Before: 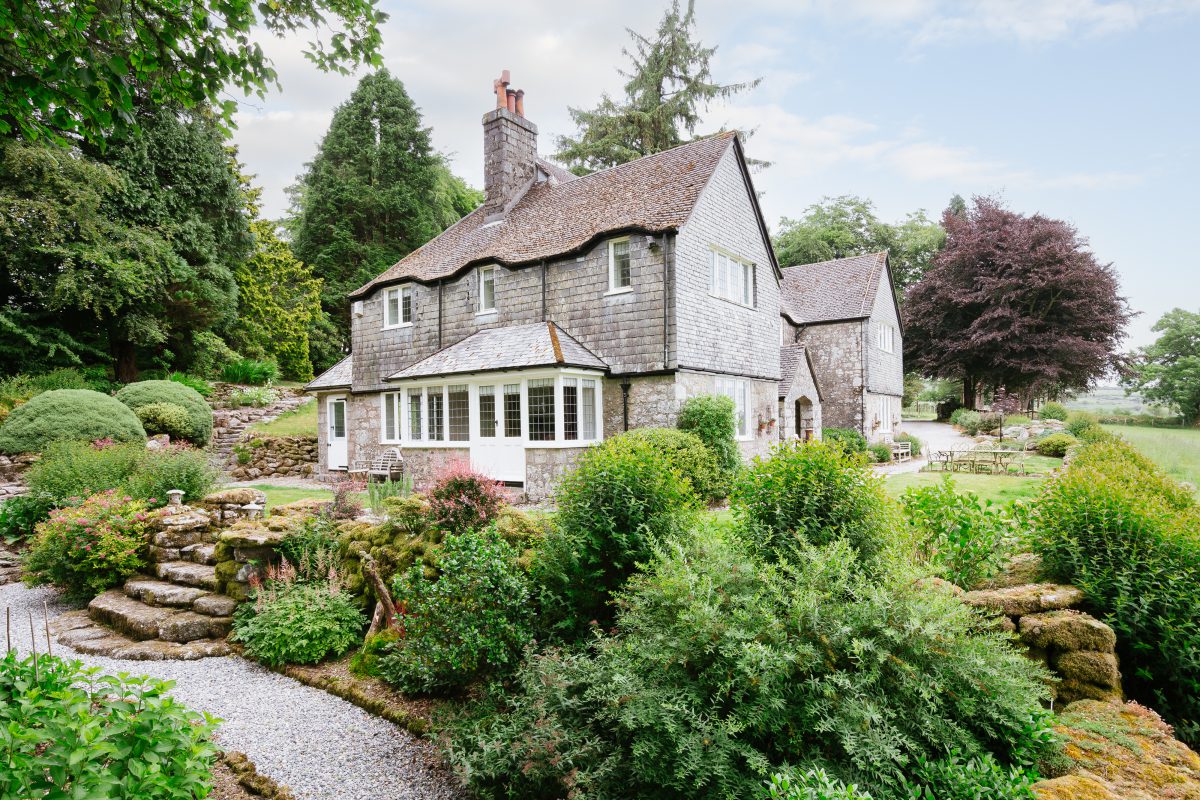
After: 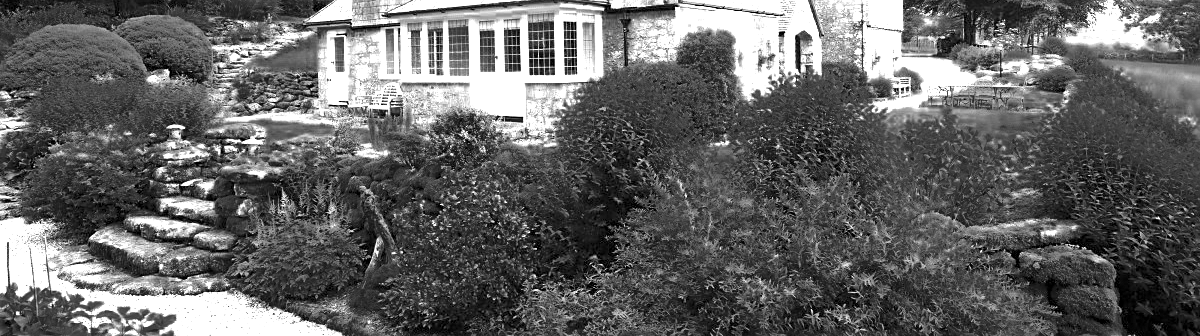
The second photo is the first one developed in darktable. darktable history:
exposure: black level correction 0.001, exposure 1.398 EV, compensate highlight preservation false
crop: top 45.656%, bottom 12.287%
color balance rgb: perceptual saturation grading › global saturation 19.82%, global vibrance 20%
sharpen: on, module defaults
color zones: curves: ch0 [(0.287, 0.048) (0.493, 0.484) (0.737, 0.816)]; ch1 [(0, 0) (0.143, 0) (0.286, 0) (0.429, 0) (0.571, 0) (0.714, 0) (0.857, 0)]
